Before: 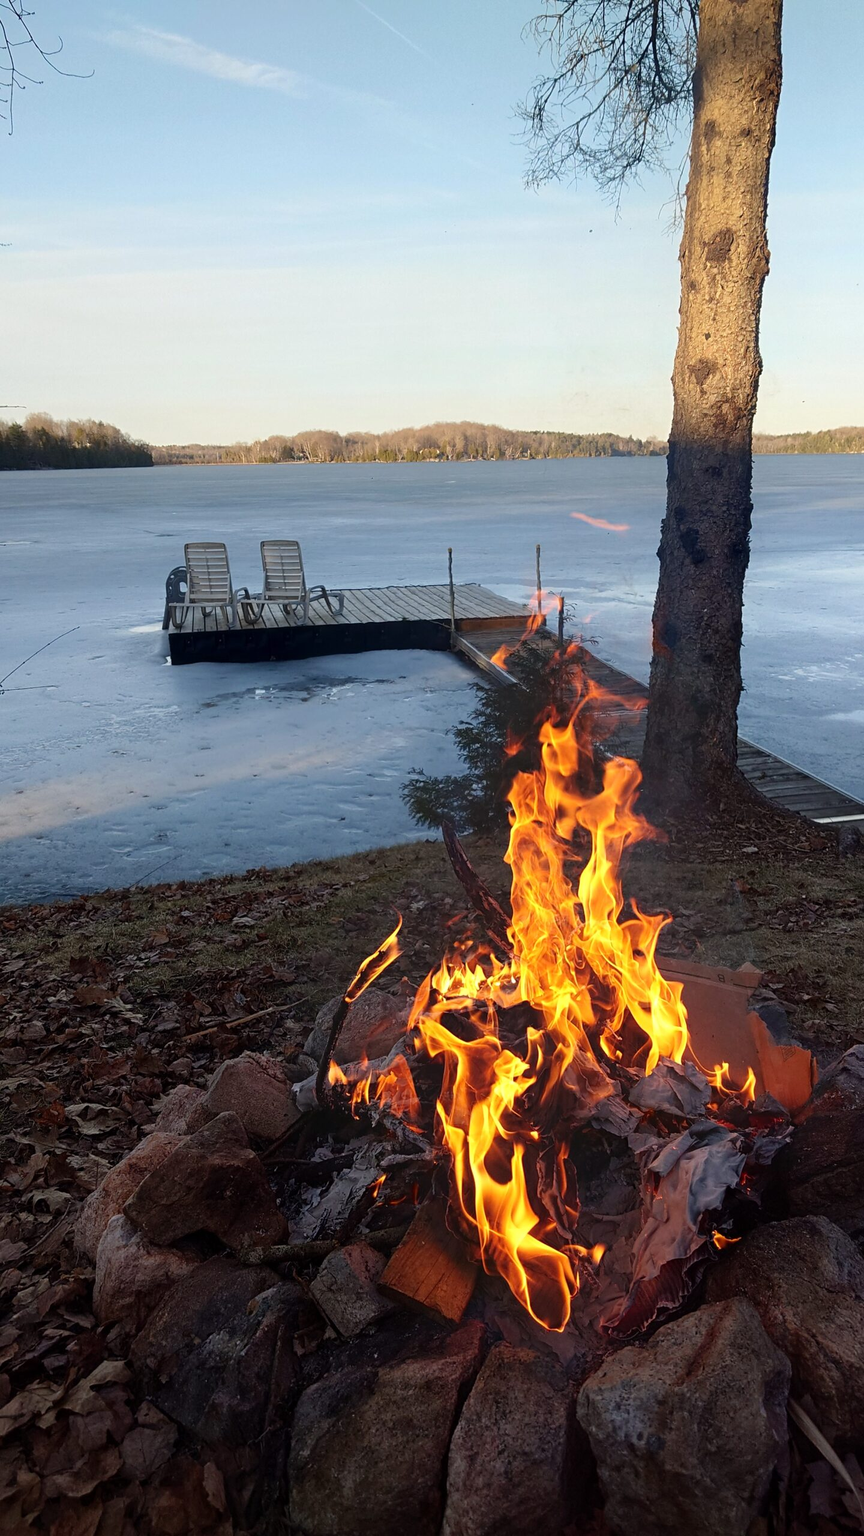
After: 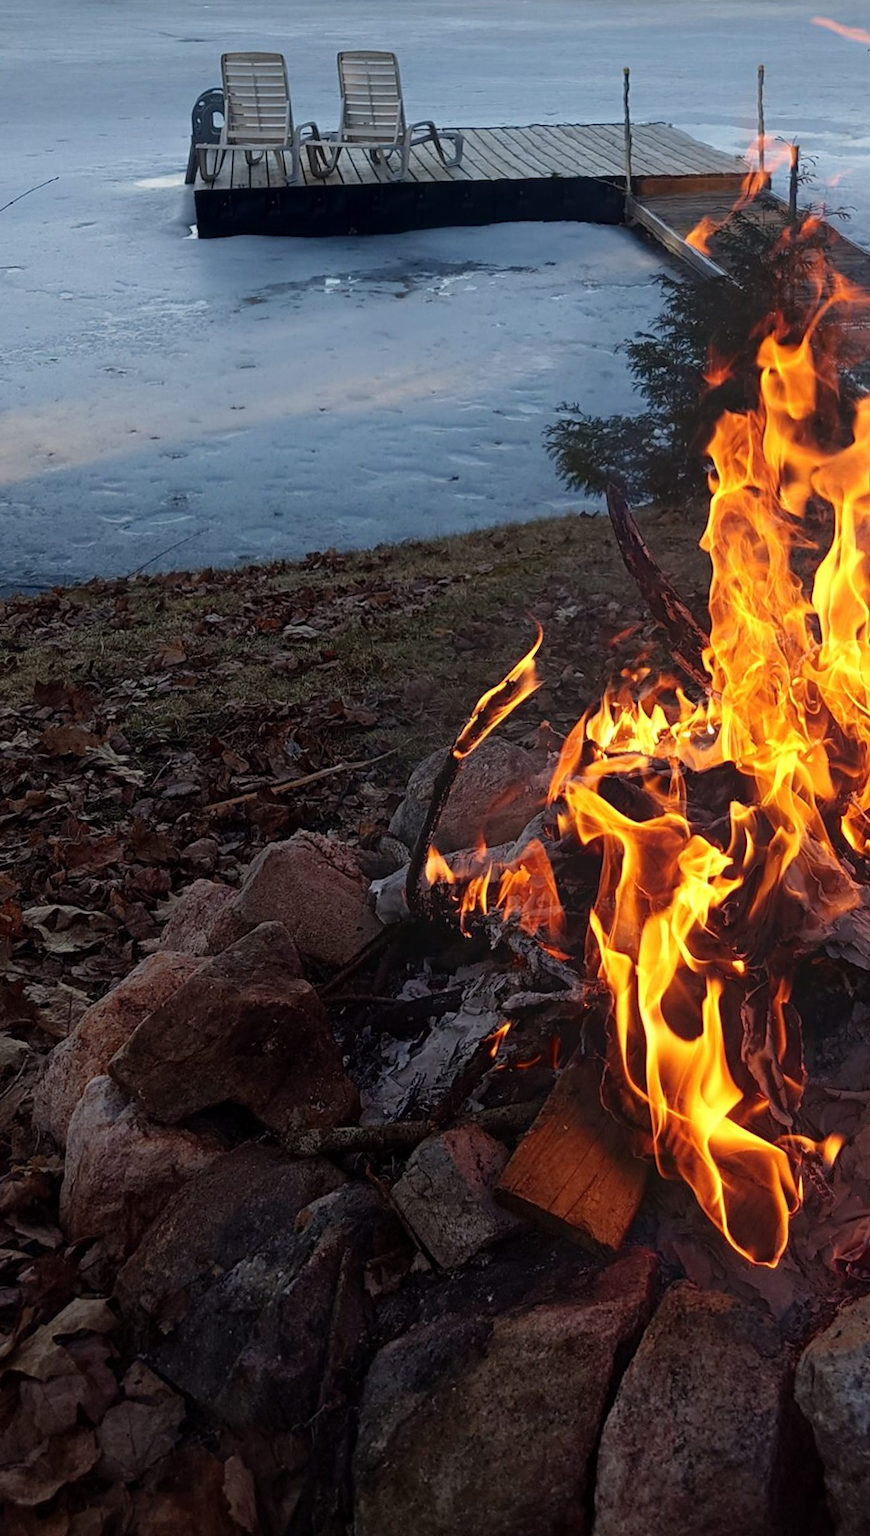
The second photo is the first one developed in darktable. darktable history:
crop and rotate: angle -1.08°, left 3.576%, top 32.269%, right 28.2%
